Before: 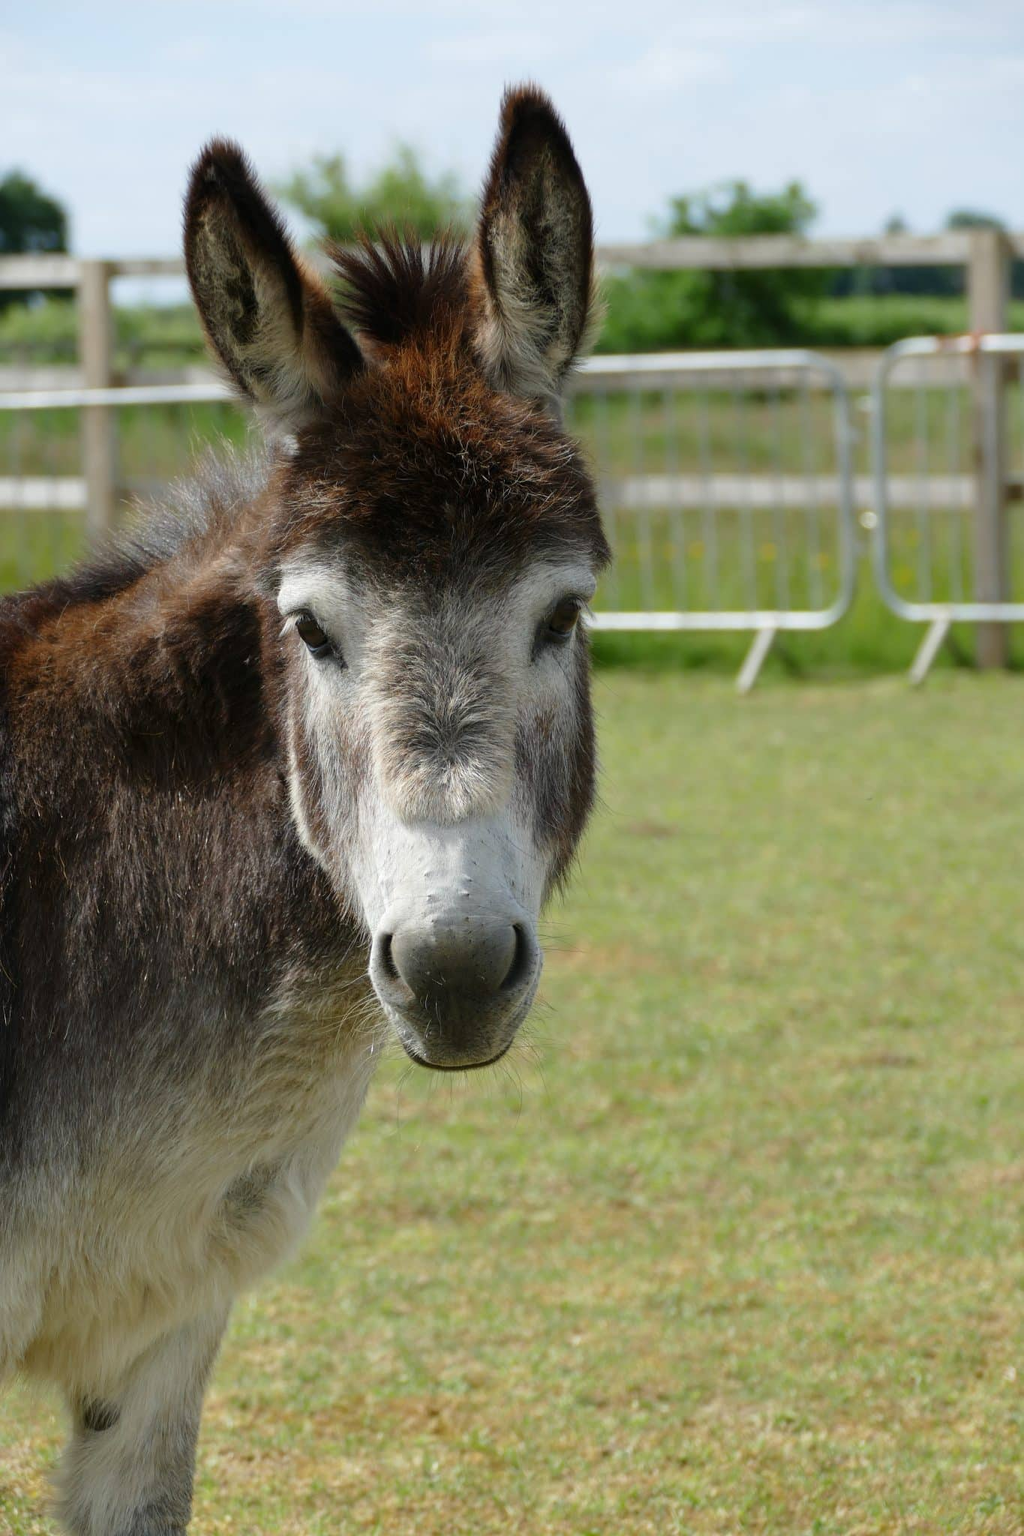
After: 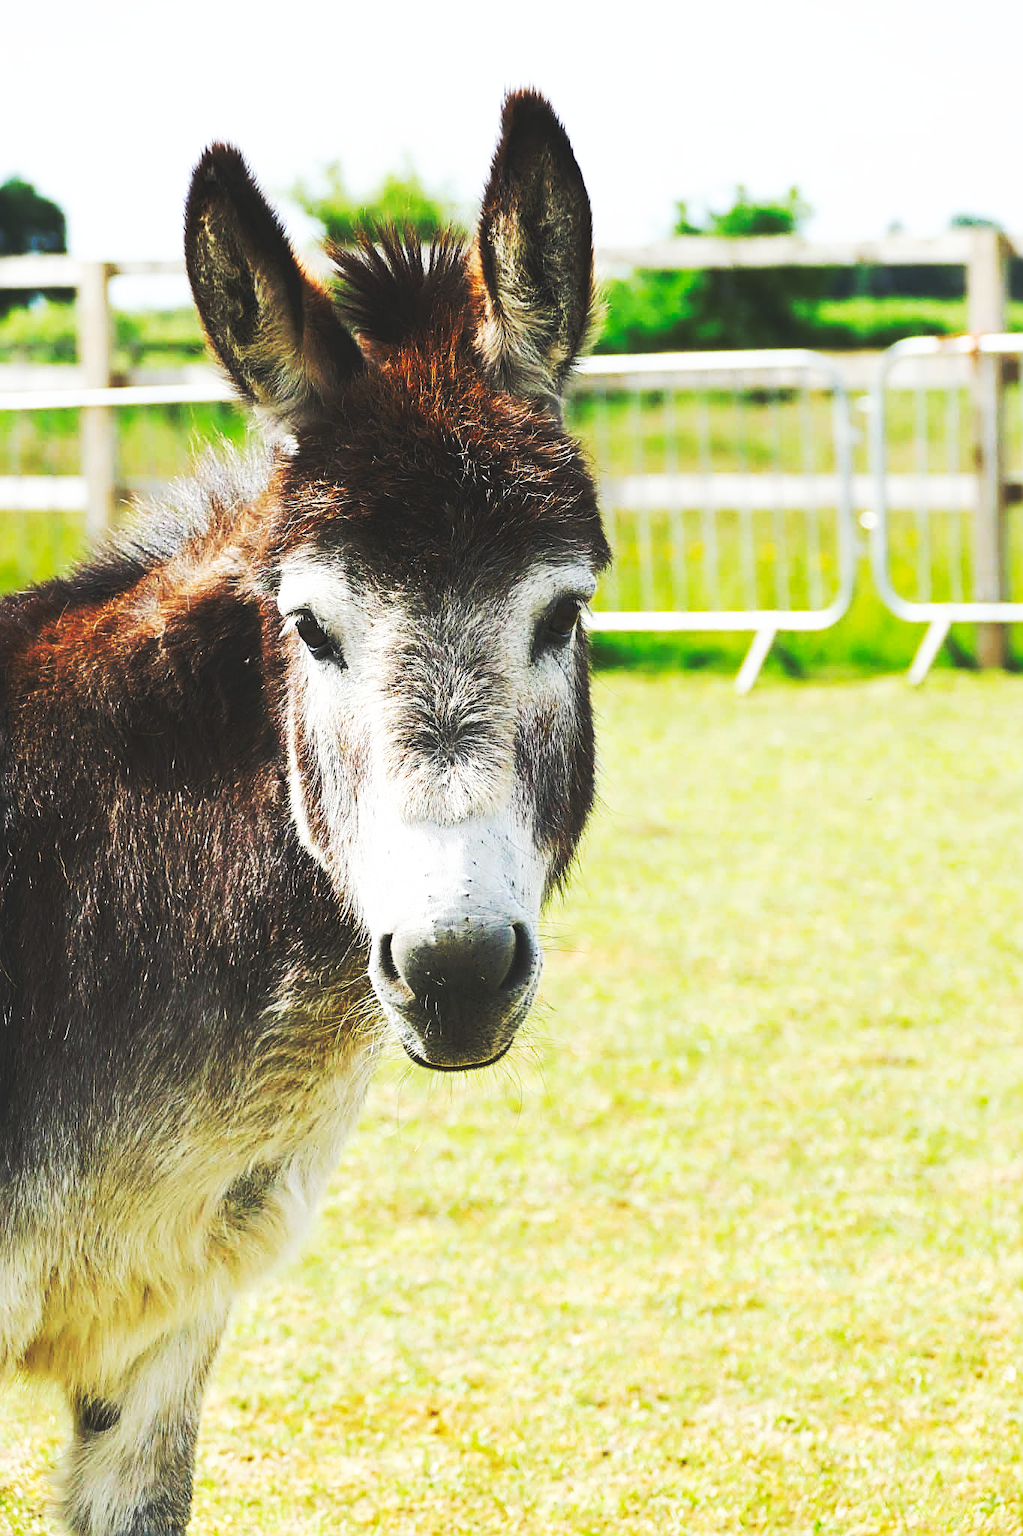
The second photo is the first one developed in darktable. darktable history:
base curve: curves: ch0 [(0, 0.015) (0.085, 0.116) (0.134, 0.298) (0.19, 0.545) (0.296, 0.764) (0.599, 0.982) (1, 1)], preserve colors none
sharpen: radius 2.584, amount 0.688
